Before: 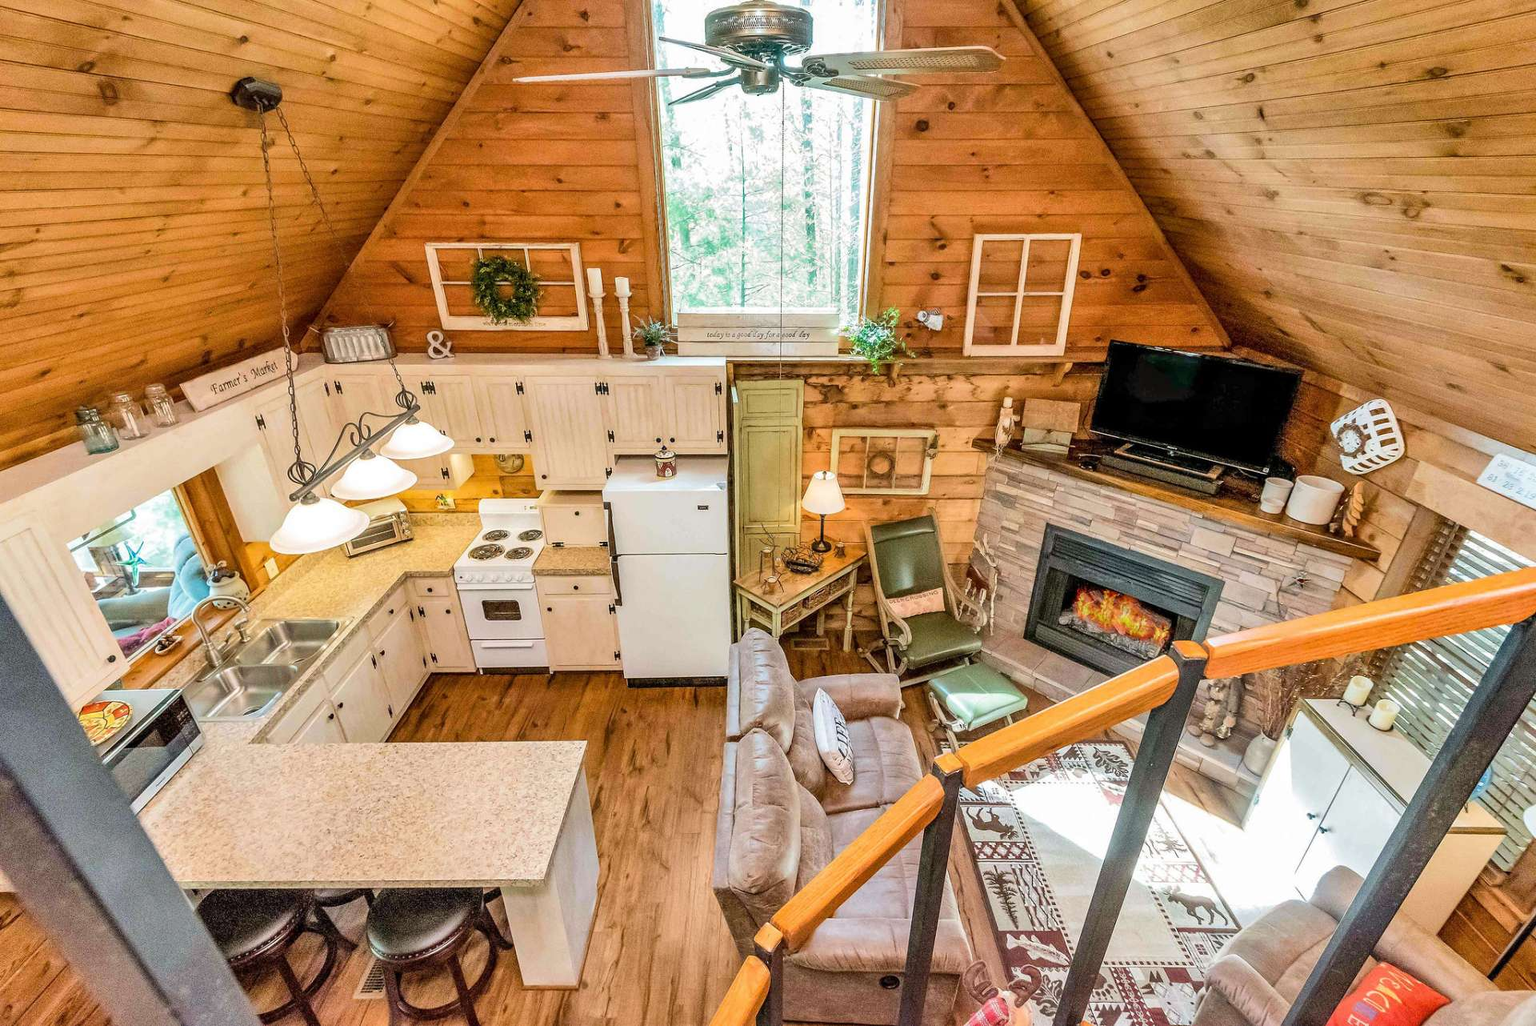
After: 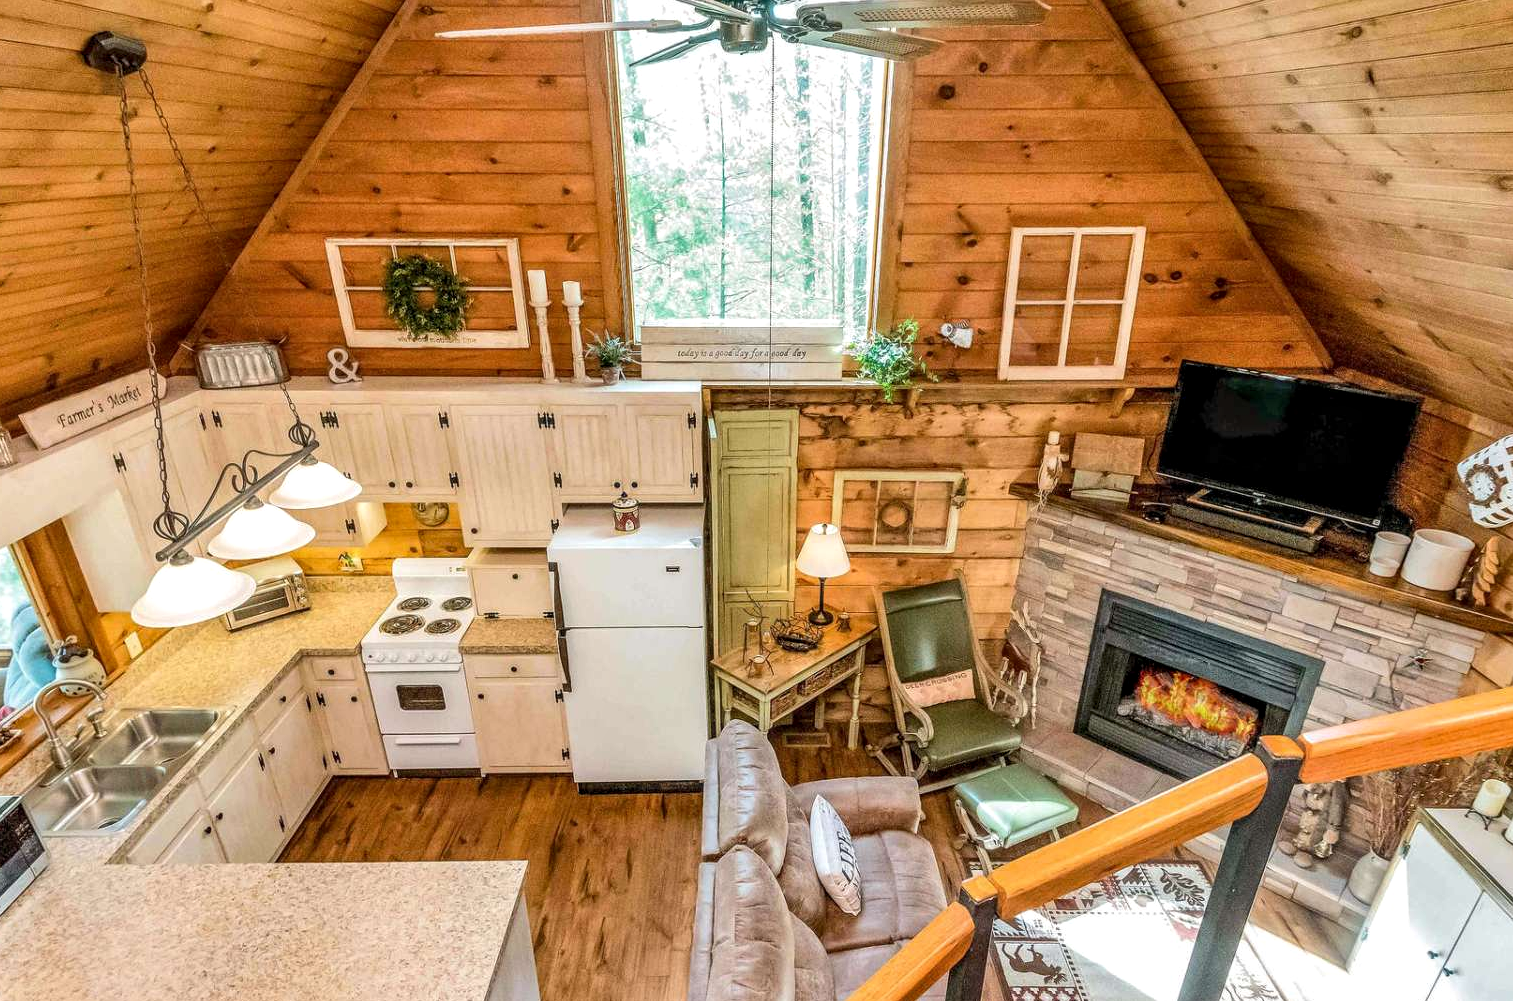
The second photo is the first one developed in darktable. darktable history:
local contrast: on, module defaults
fill light: on, module defaults
crop and rotate: left 10.77%, top 5.1%, right 10.41%, bottom 16.76%
